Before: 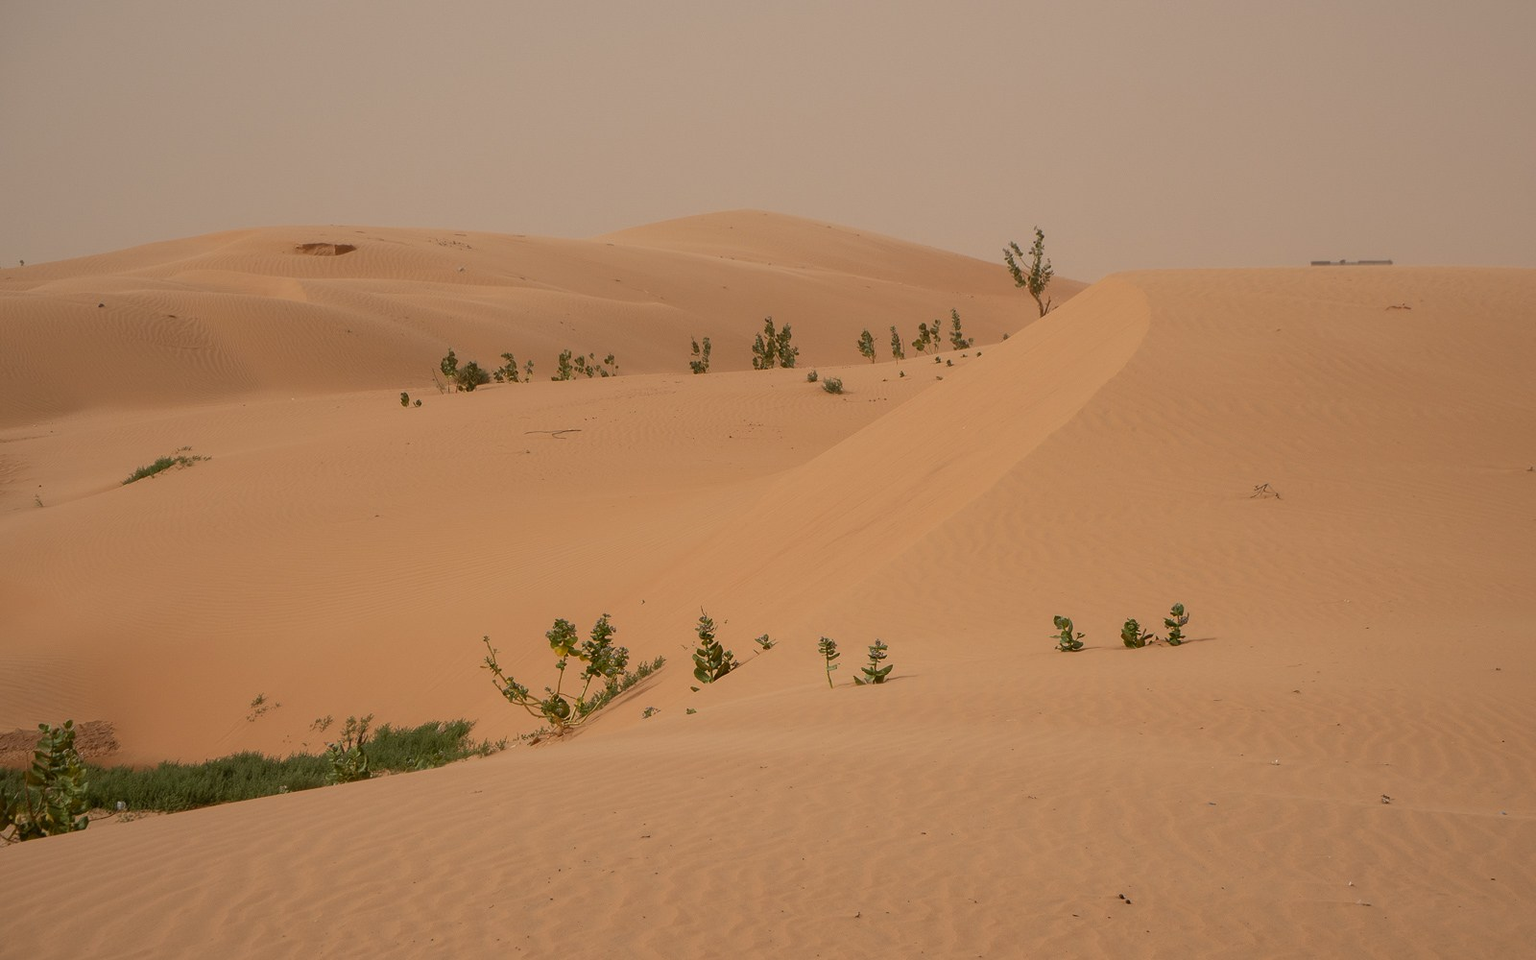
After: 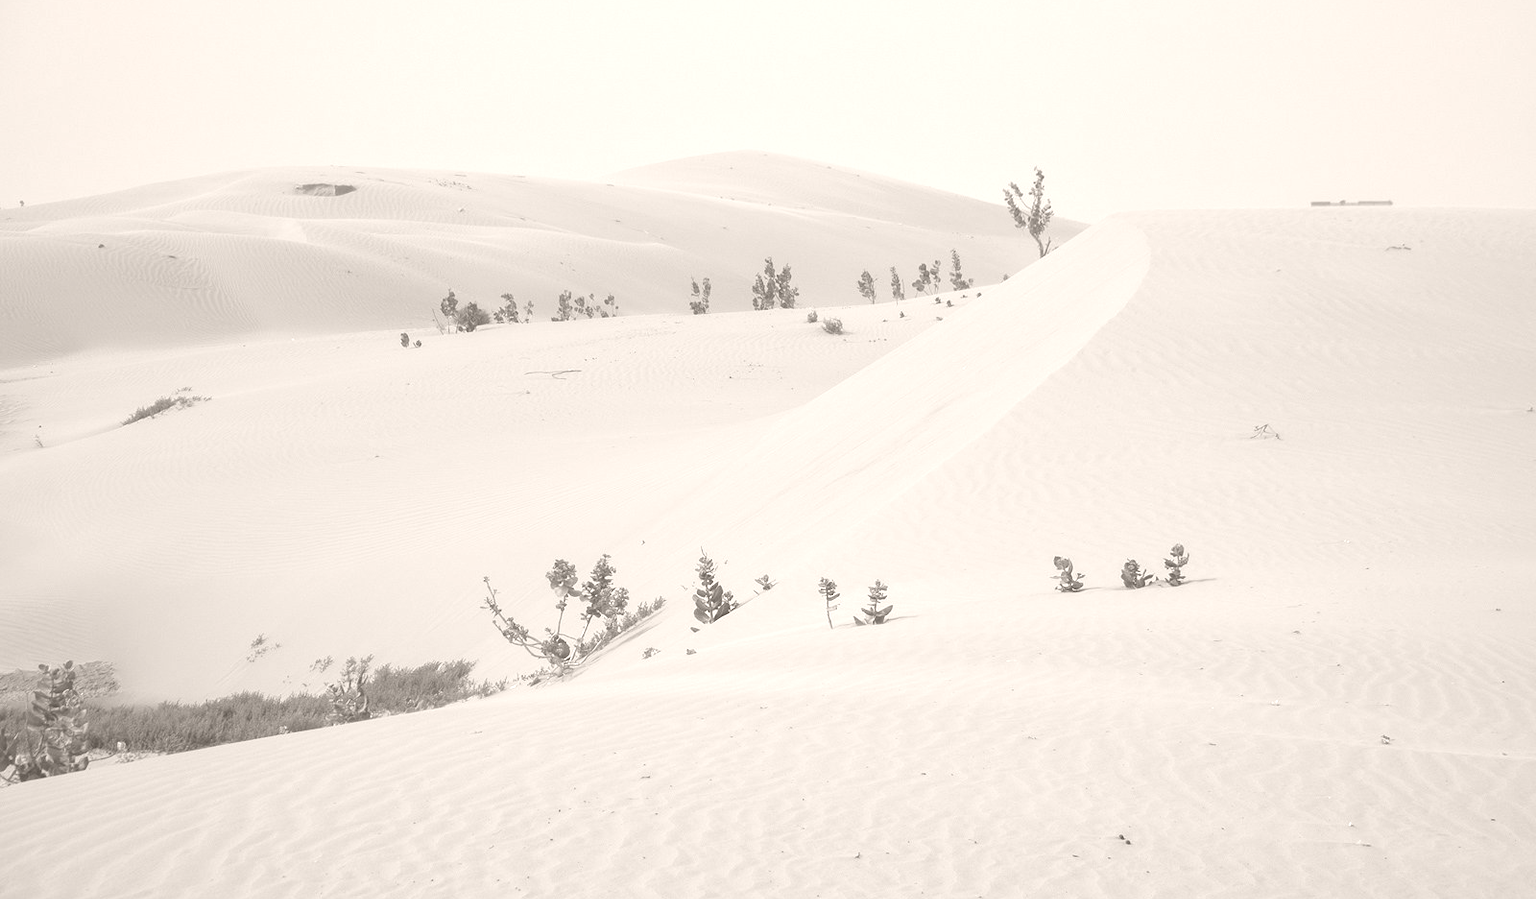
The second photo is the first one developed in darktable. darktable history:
colorize: hue 34.49°, saturation 35.33%, source mix 100%, lightness 55%, version 1
crop and rotate: top 6.25%
exposure: exposure 0.2 EV, compensate highlight preservation false
tone equalizer: -8 EV -0.002 EV, -7 EV 0.005 EV, -6 EV -0.009 EV, -5 EV 0.011 EV, -4 EV -0.012 EV, -3 EV 0.007 EV, -2 EV -0.062 EV, -1 EV -0.293 EV, +0 EV -0.582 EV, smoothing diameter 2%, edges refinement/feathering 20, mask exposure compensation -1.57 EV, filter diffusion 5
white balance: red 0.98, blue 1.61
